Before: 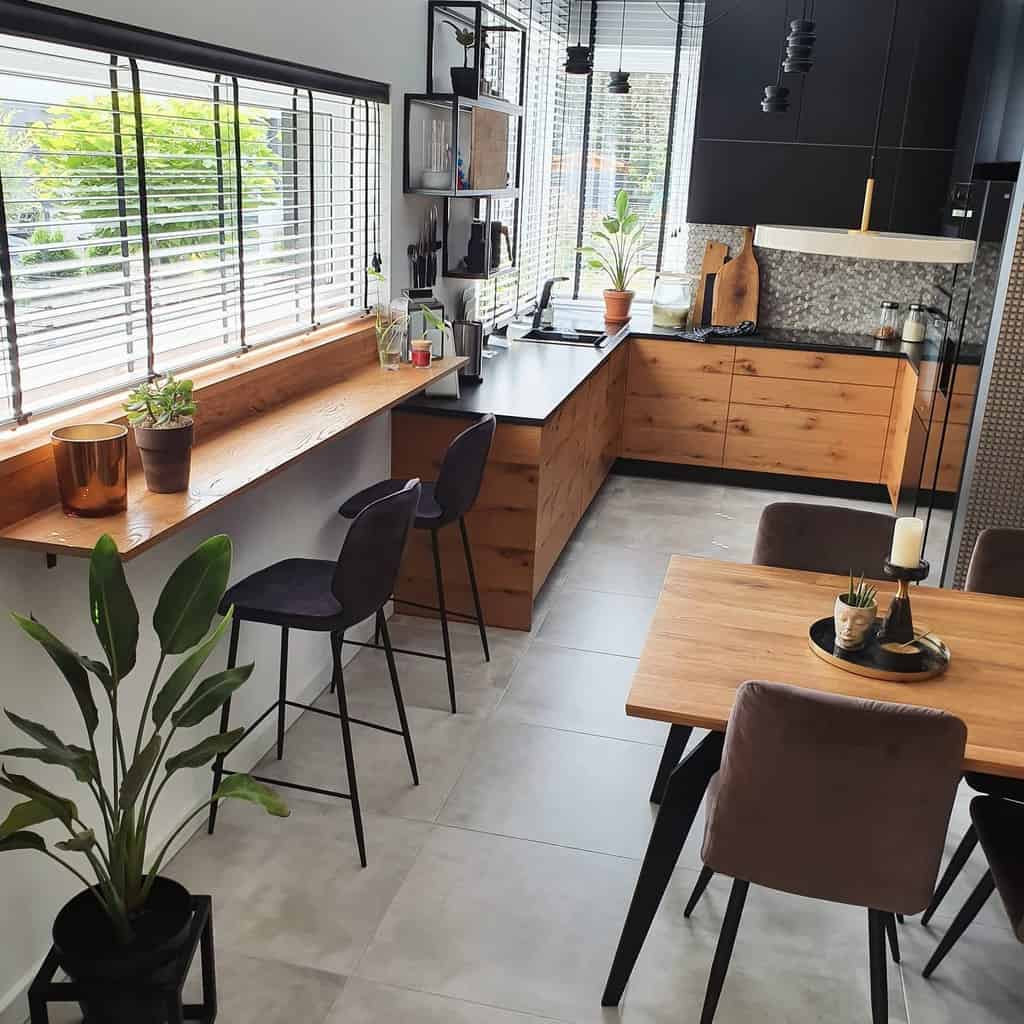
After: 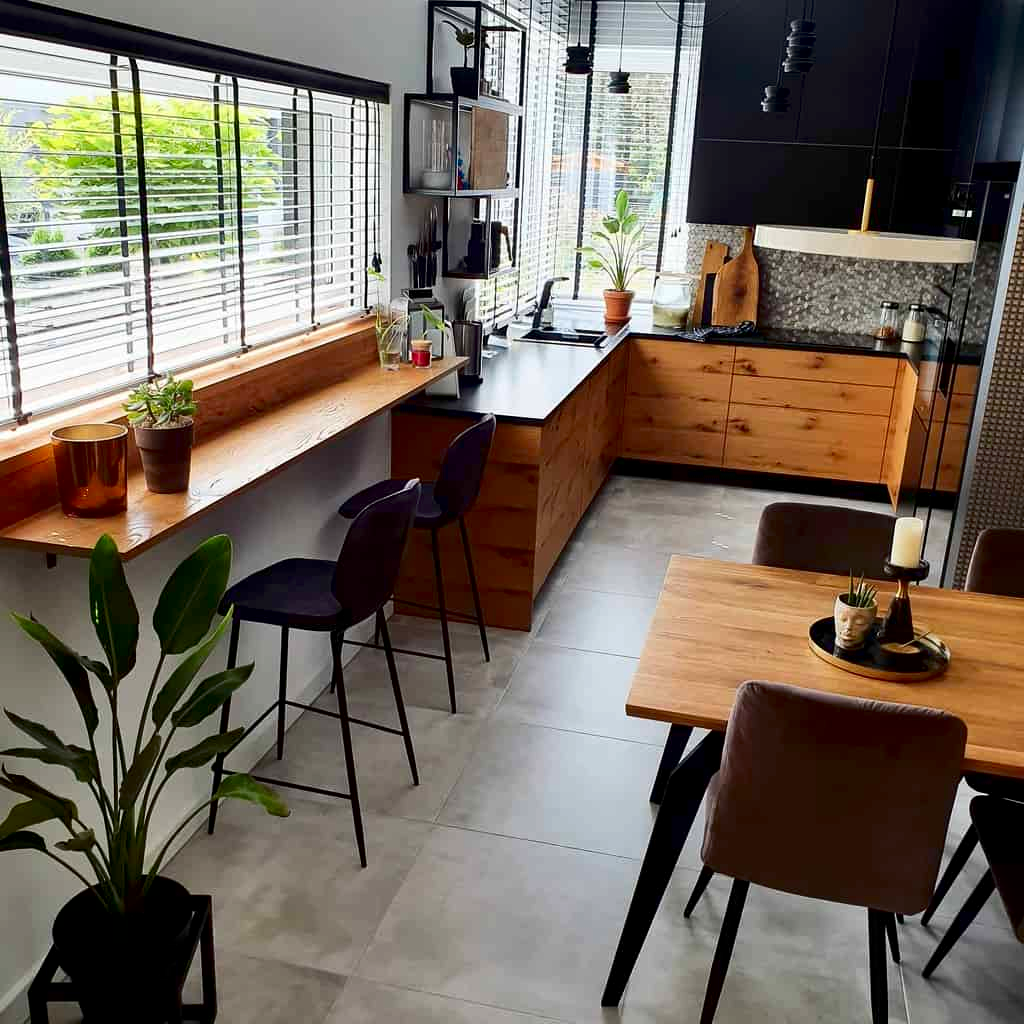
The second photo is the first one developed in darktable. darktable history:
exposure: black level correction 0.01, exposure 0.014 EV, compensate highlight preservation false
contrast brightness saturation: contrast 0.12, brightness -0.12, saturation 0.2
